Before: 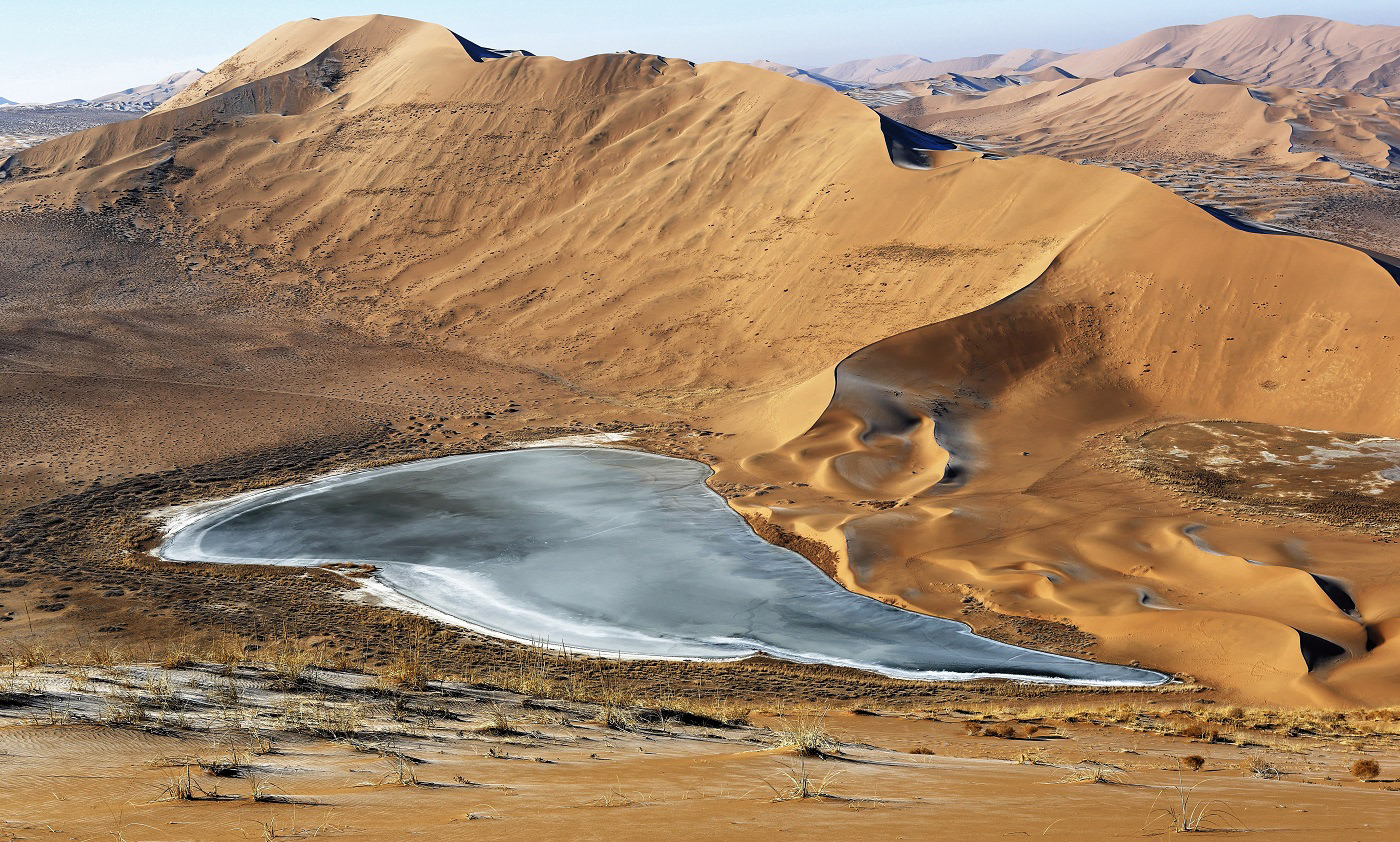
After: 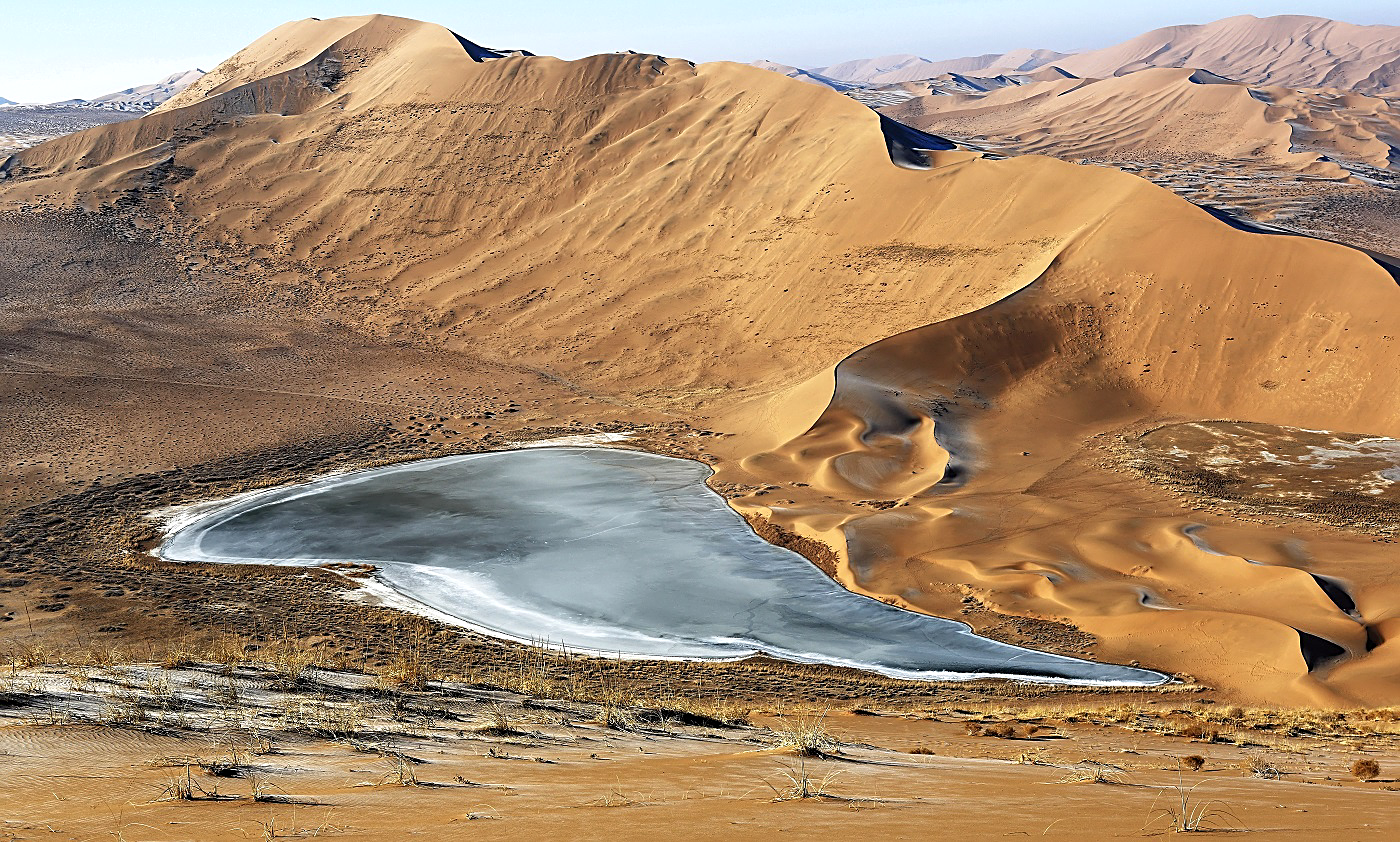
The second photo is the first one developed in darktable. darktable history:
exposure: exposure 0.131 EV, compensate highlight preservation false
sharpen: on, module defaults
